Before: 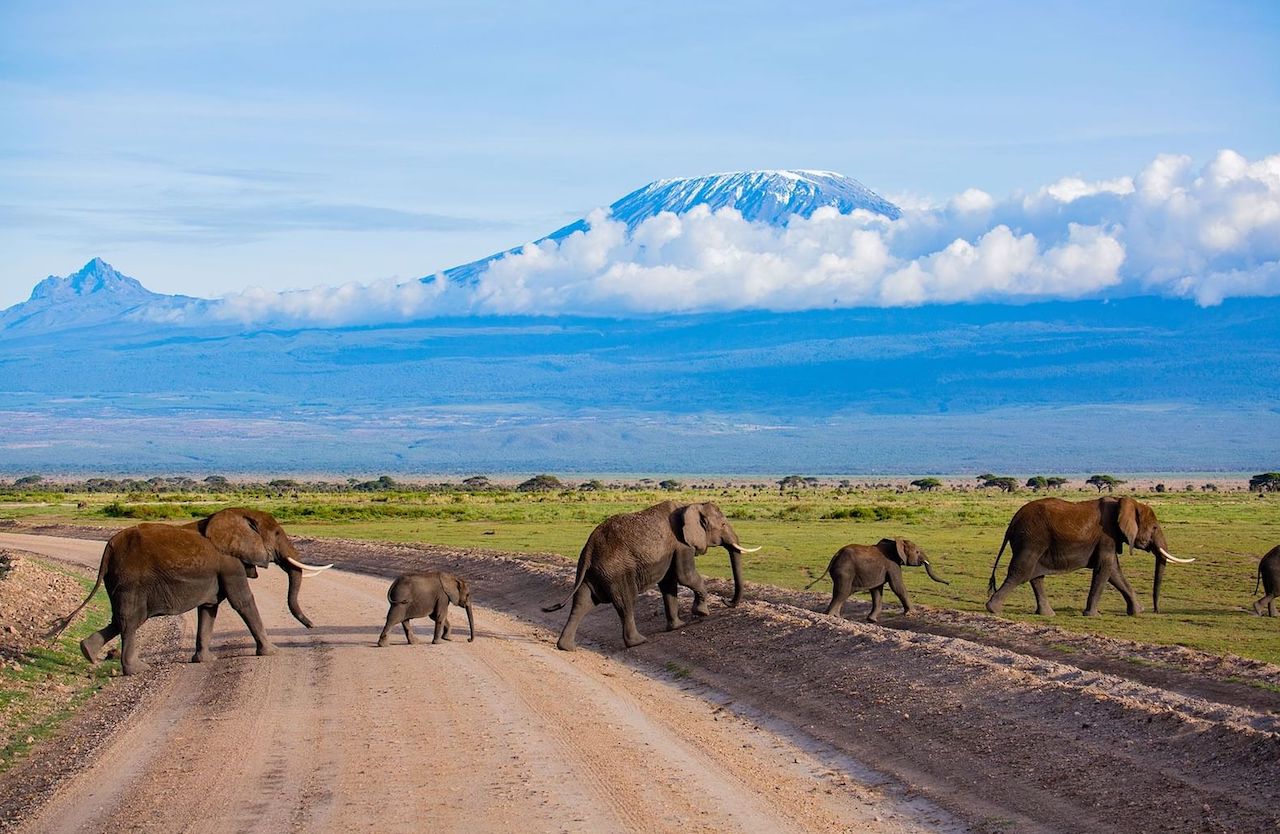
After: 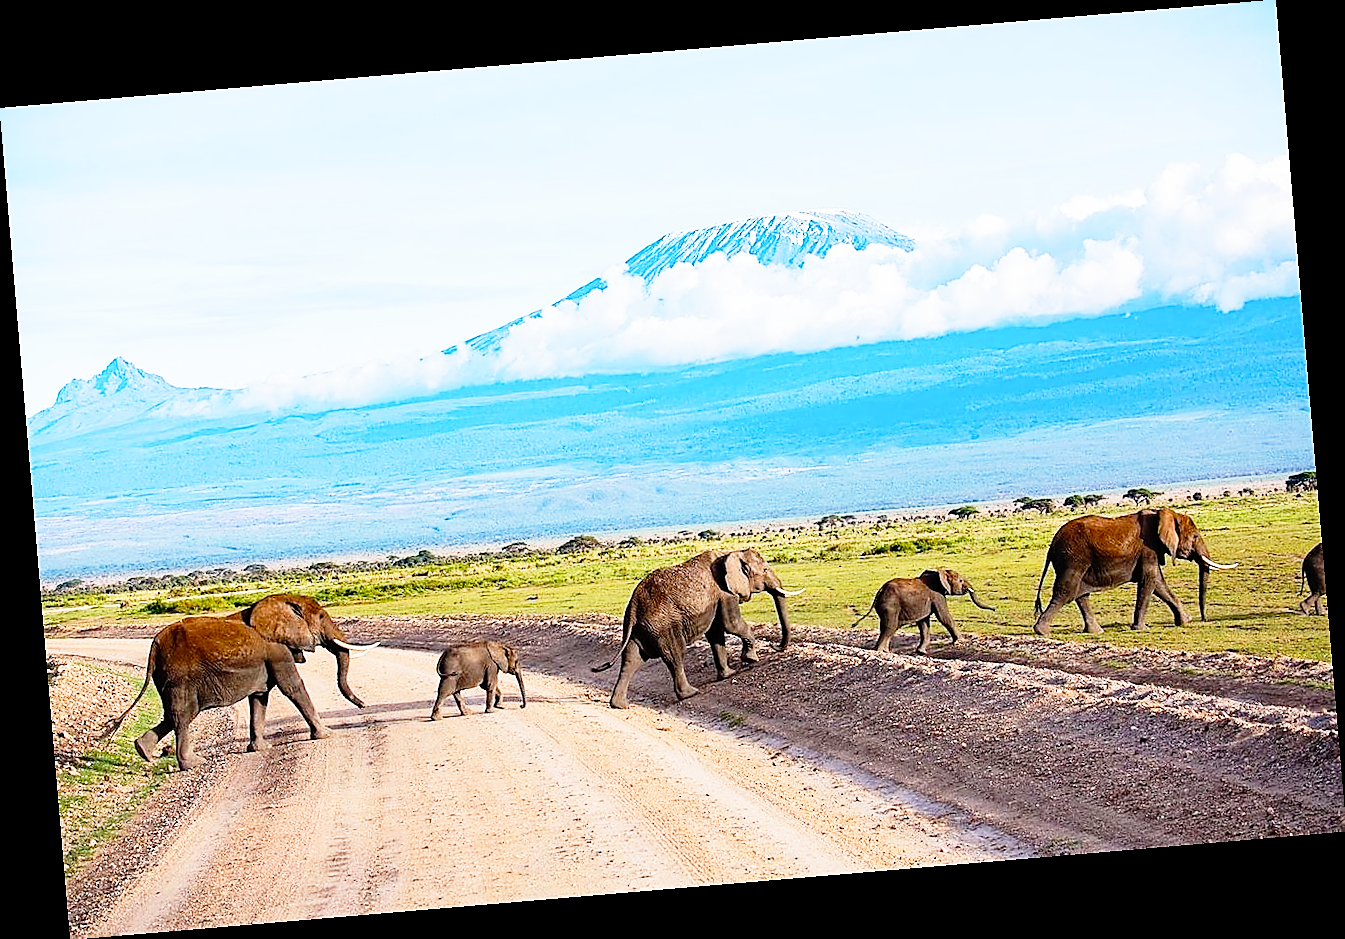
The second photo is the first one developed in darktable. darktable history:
tone equalizer: -8 EV 0.06 EV, smoothing diameter 25%, edges refinement/feathering 10, preserve details guided filter
rotate and perspective: rotation -4.86°, automatic cropping off
sharpen: radius 1.4, amount 1.25, threshold 0.7
base curve: curves: ch0 [(0, 0) (0.012, 0.01) (0.073, 0.168) (0.31, 0.711) (0.645, 0.957) (1, 1)], preserve colors none
